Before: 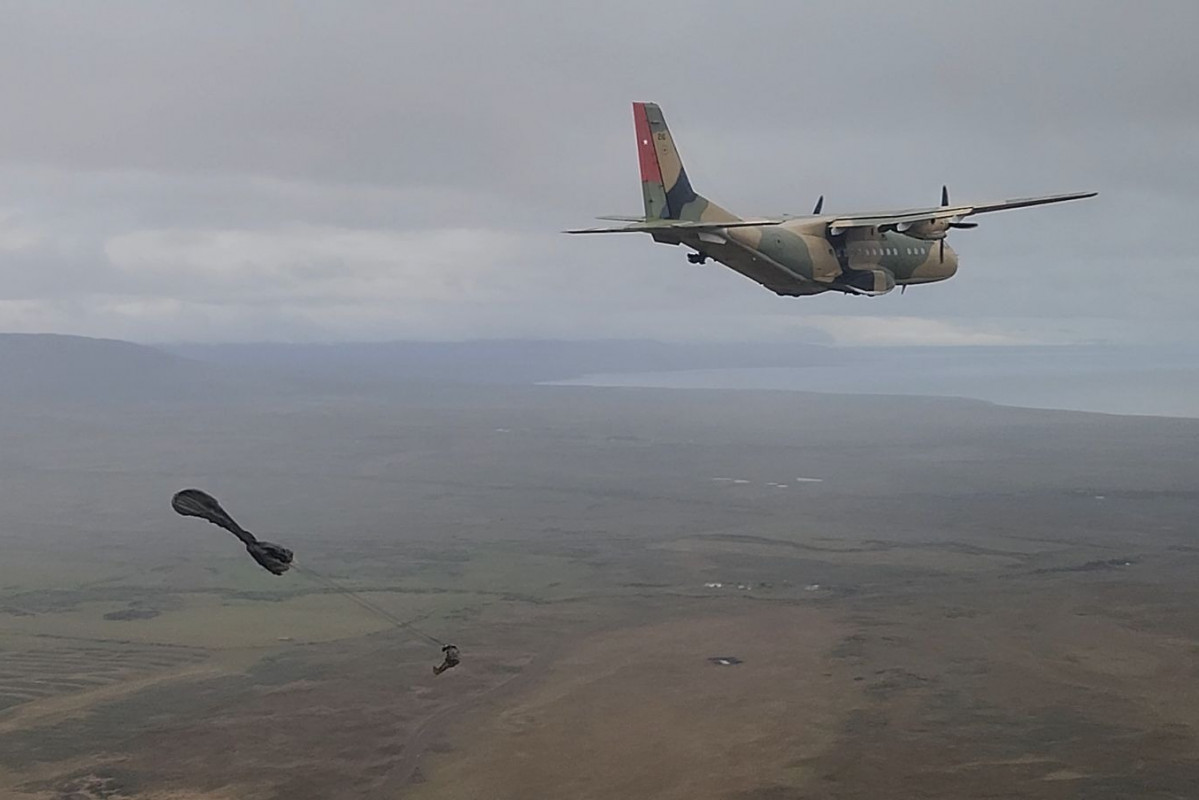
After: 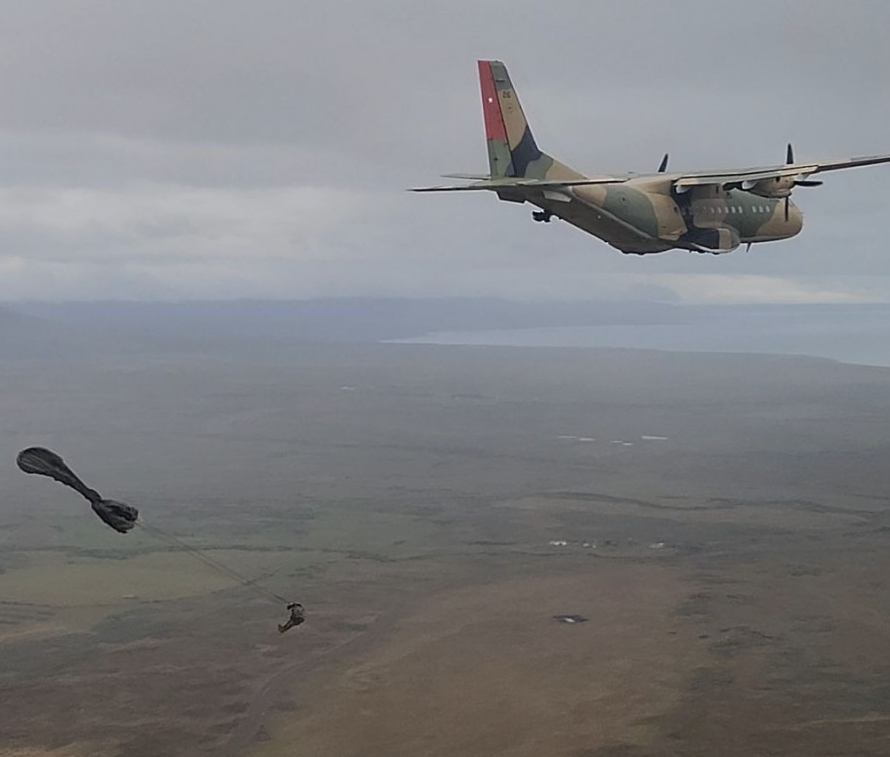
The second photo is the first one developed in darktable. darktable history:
crop and rotate: left 13.08%, top 5.354%, right 12.618%
